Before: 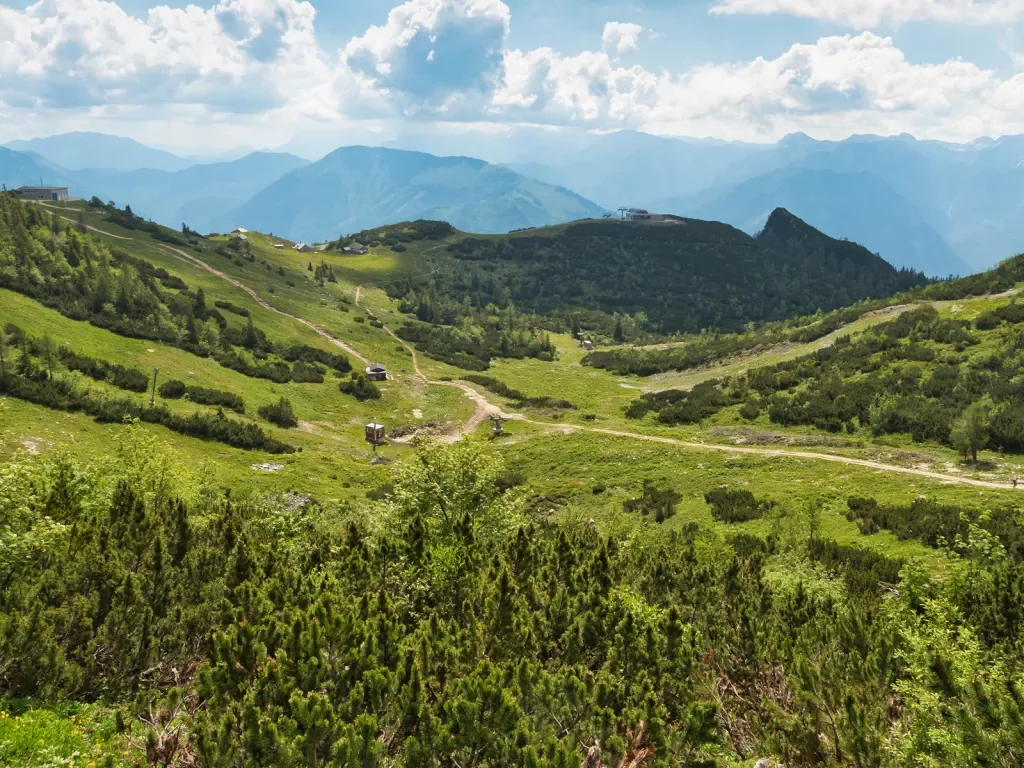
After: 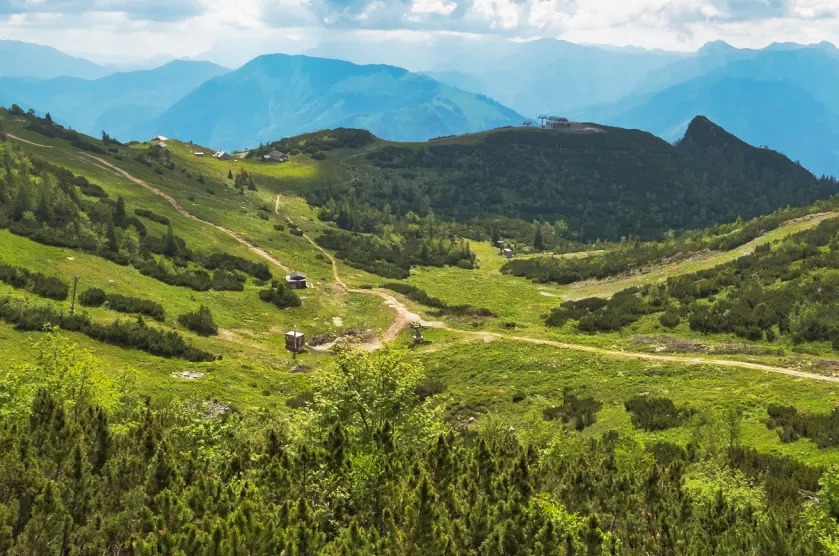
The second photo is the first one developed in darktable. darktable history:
crop: left 7.9%, top 12.043%, right 10.124%, bottom 15.467%
shadows and highlights: on, module defaults
base curve: curves: ch0 [(0, 0) (0.257, 0.25) (0.482, 0.586) (0.757, 0.871) (1, 1)], preserve colors none
